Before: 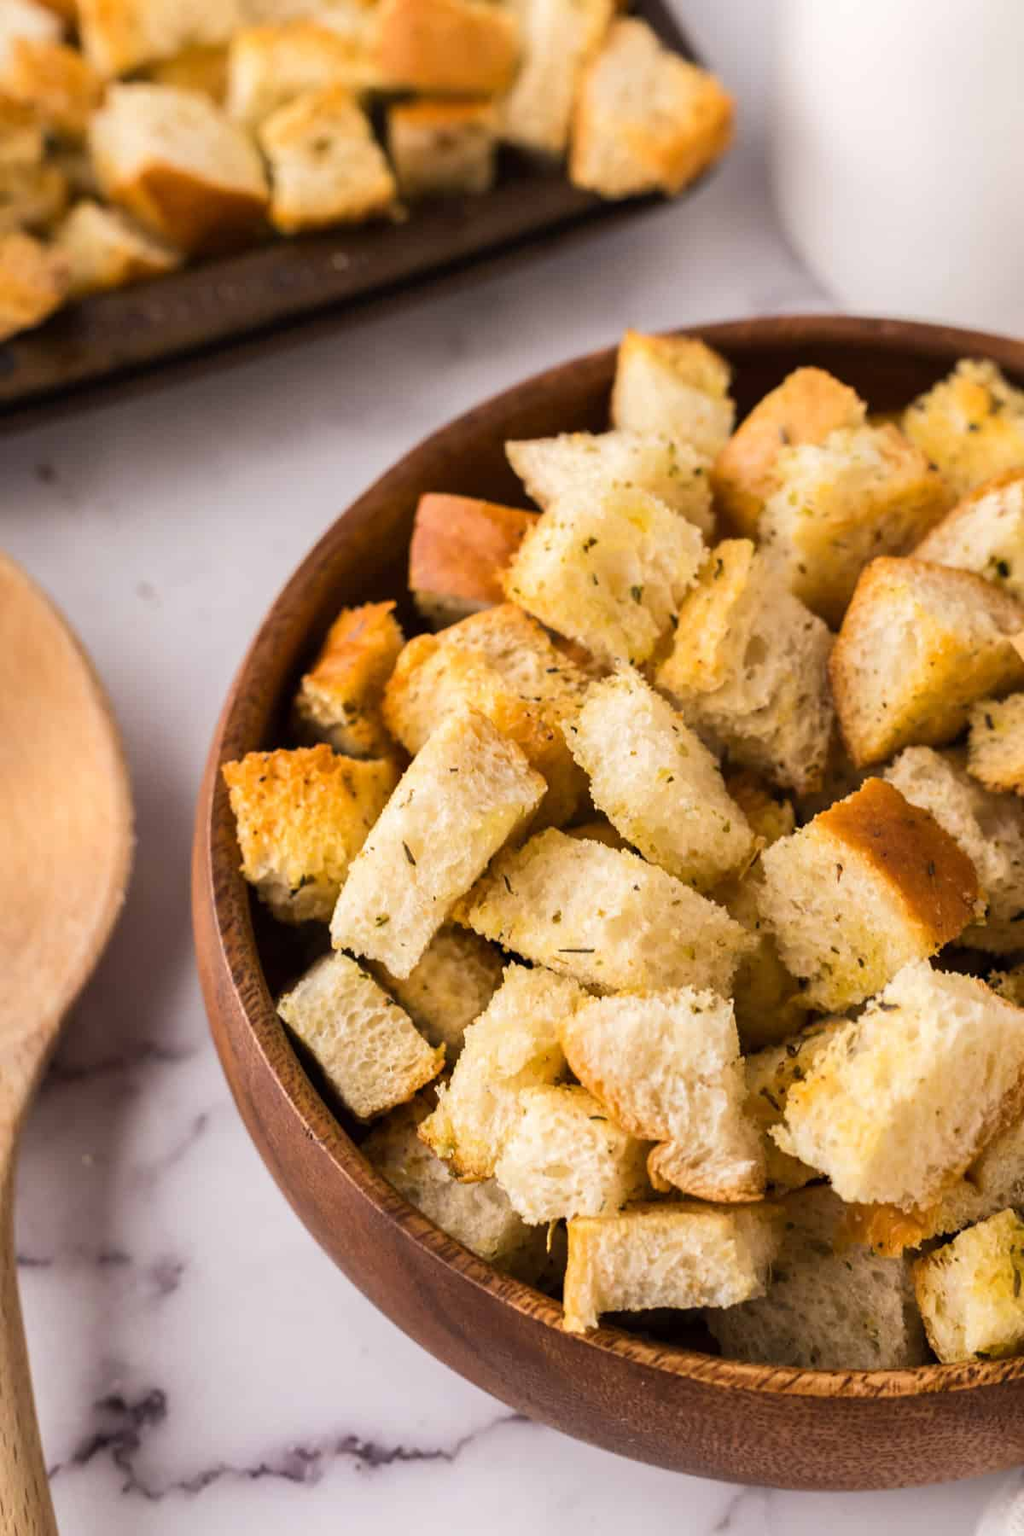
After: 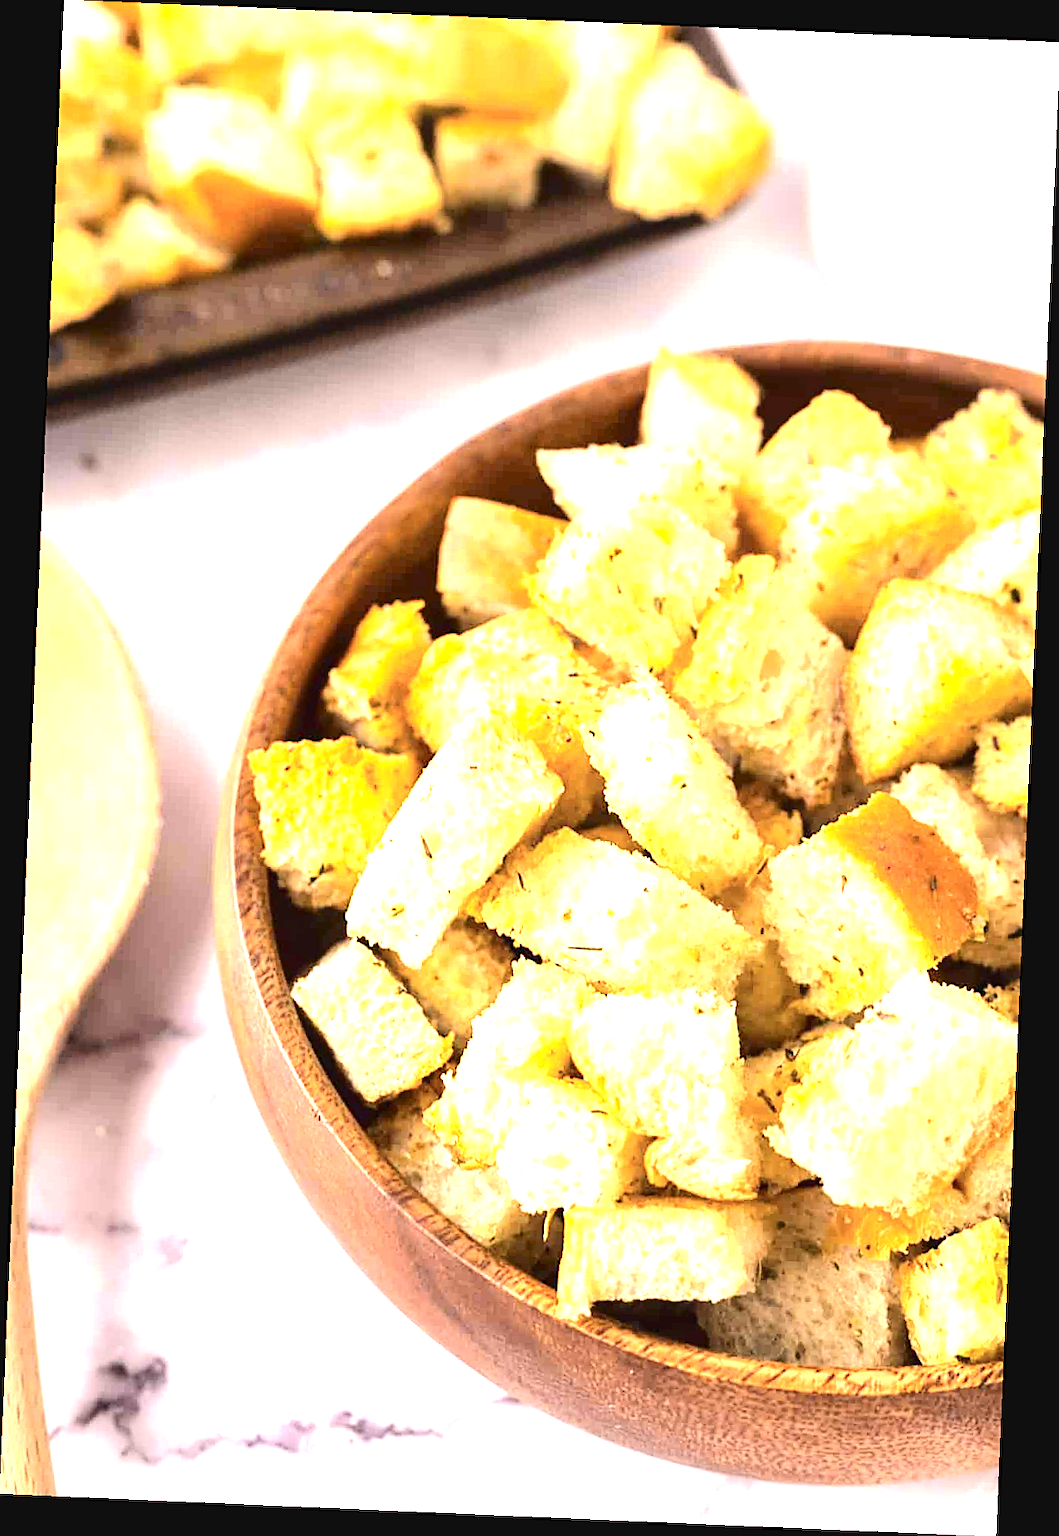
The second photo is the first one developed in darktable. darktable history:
crop and rotate: angle -2.47°
color zones: curves: ch1 [(0, 0.469) (0.01, 0.469) (0.12, 0.446) (0.248, 0.469) (0.5, 0.5) (0.748, 0.5) (0.99, 0.469) (1, 0.469)], mix -60.61%
sharpen: on, module defaults
tone curve: curves: ch0 [(0, 0) (0.003, 0.042) (0.011, 0.043) (0.025, 0.047) (0.044, 0.059) (0.069, 0.07) (0.1, 0.085) (0.136, 0.107) (0.177, 0.139) (0.224, 0.185) (0.277, 0.258) (0.335, 0.34) (0.399, 0.434) (0.468, 0.526) (0.543, 0.623) (0.623, 0.709) (0.709, 0.794) (0.801, 0.866) (0.898, 0.919) (1, 1)], color space Lab, independent channels, preserve colors none
exposure: black level correction 0, exposure 1.951 EV, compensate exposure bias true, compensate highlight preservation false
